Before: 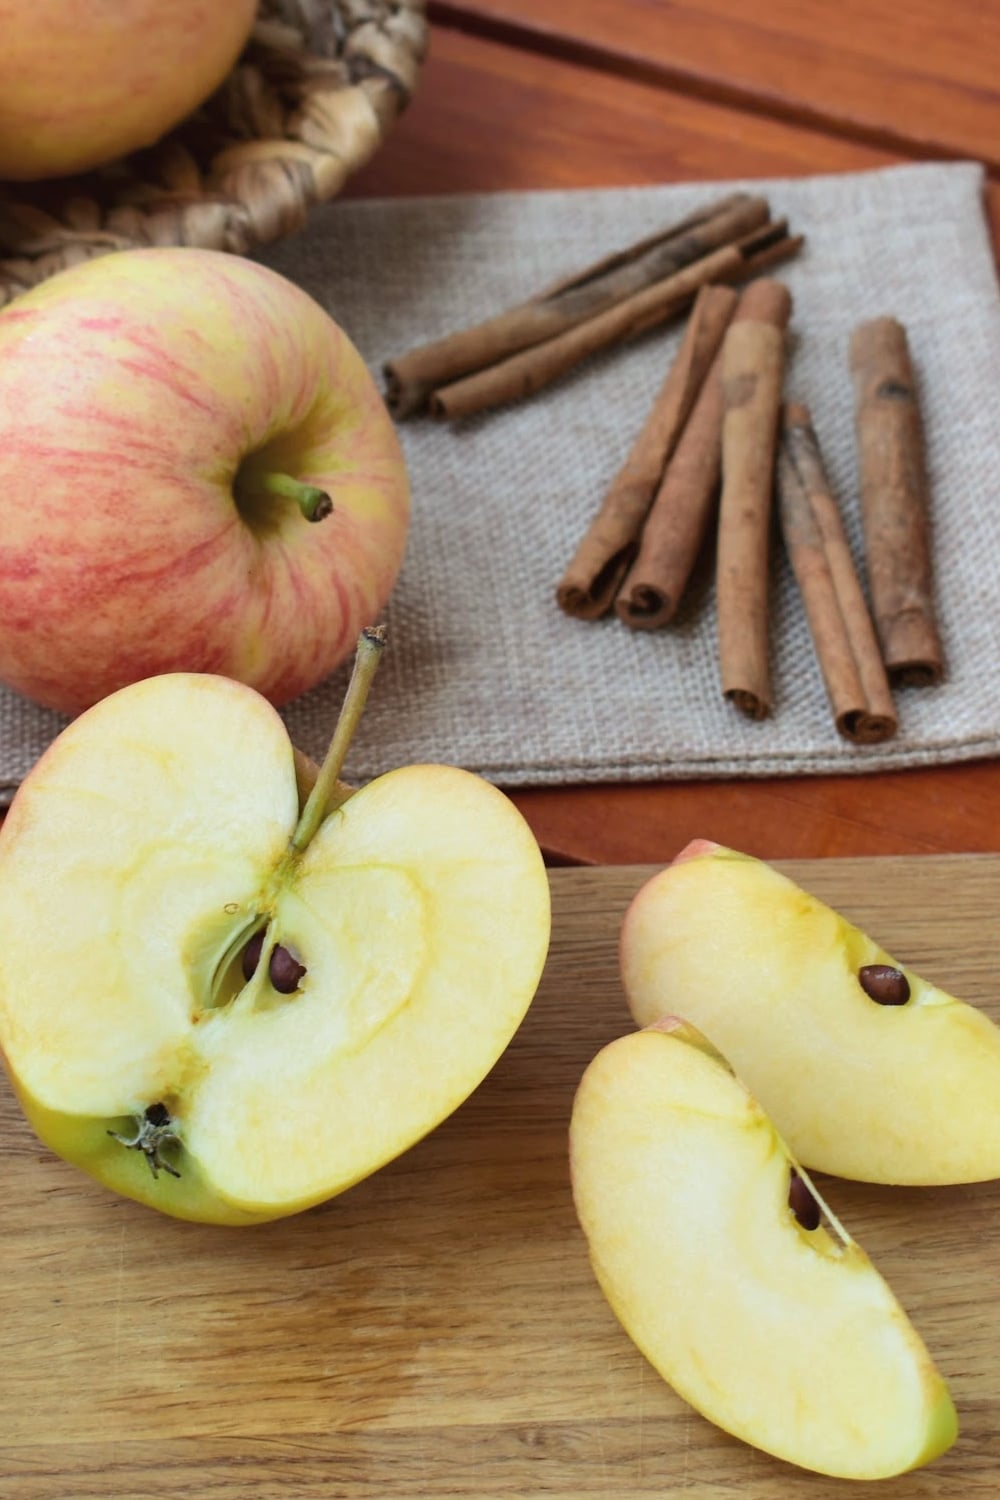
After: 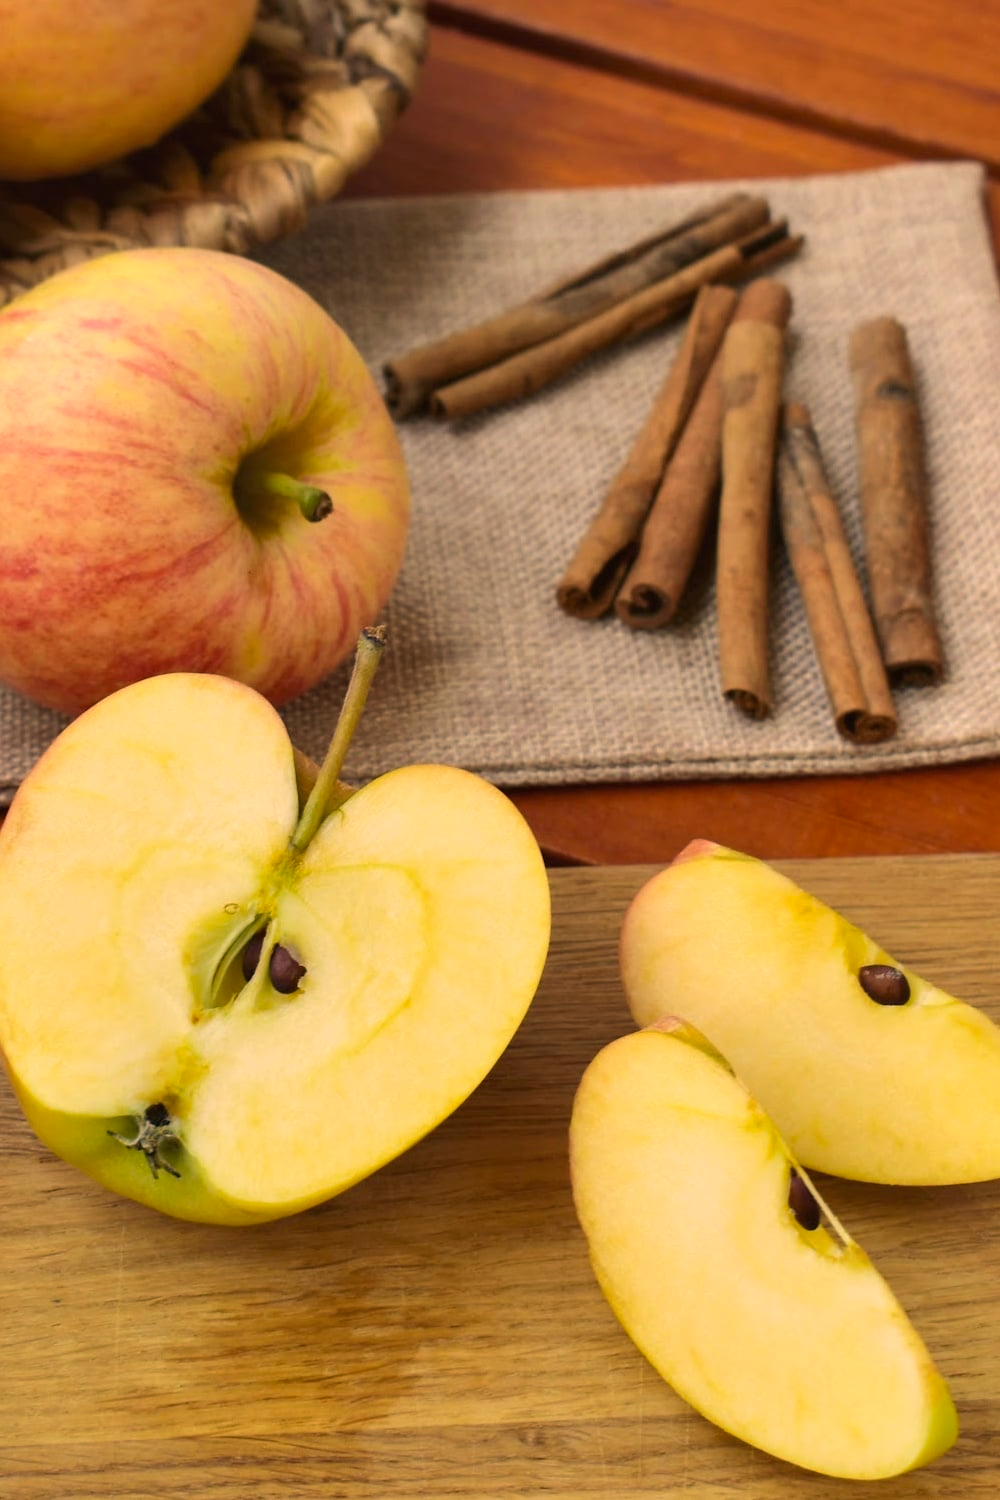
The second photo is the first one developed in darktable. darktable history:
color correction: highlights a* 14.87, highlights b* 31.55
